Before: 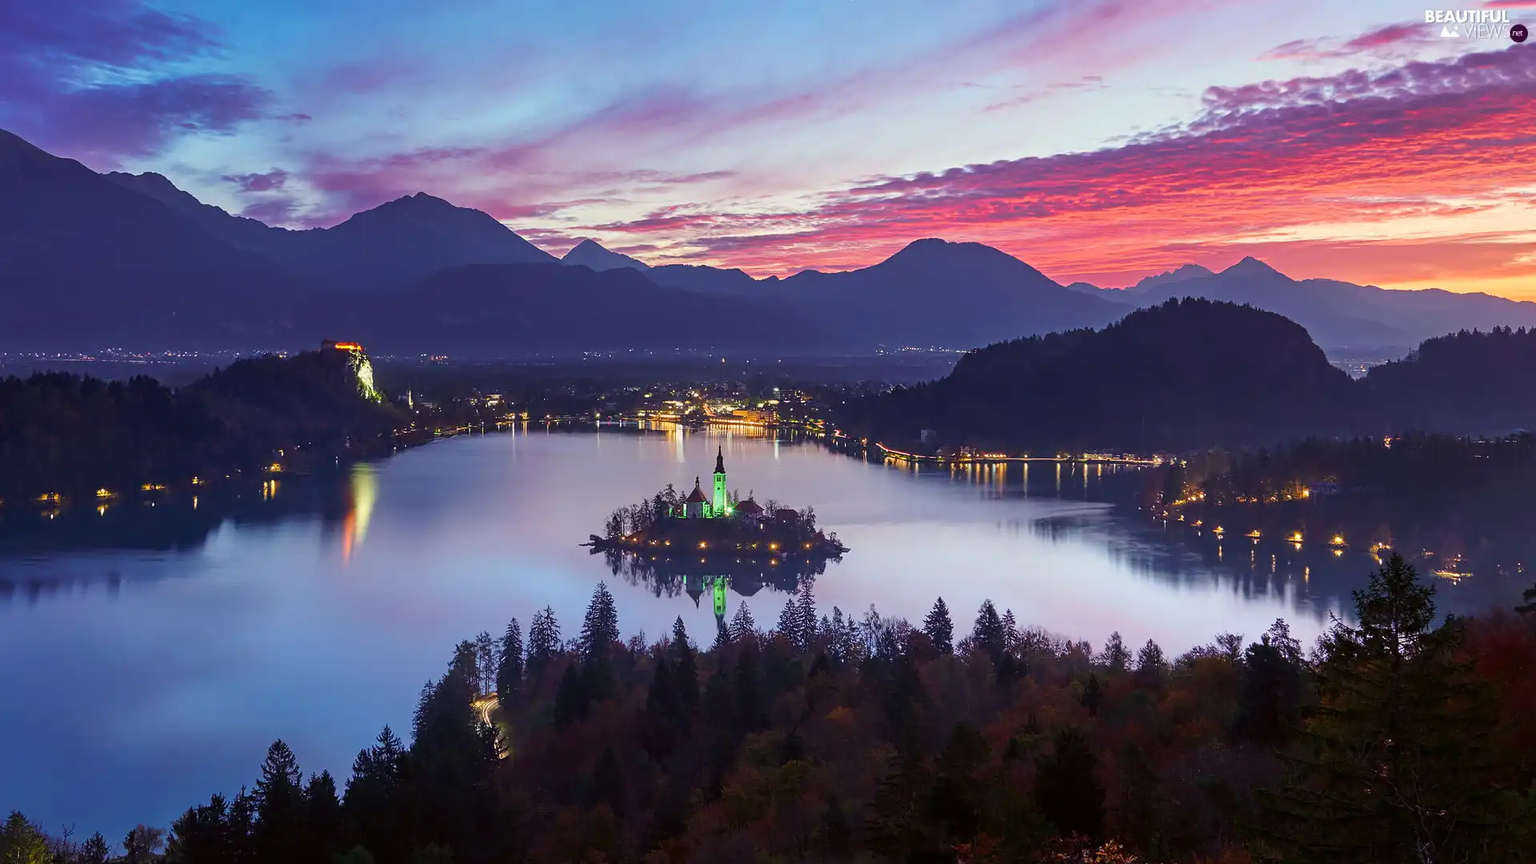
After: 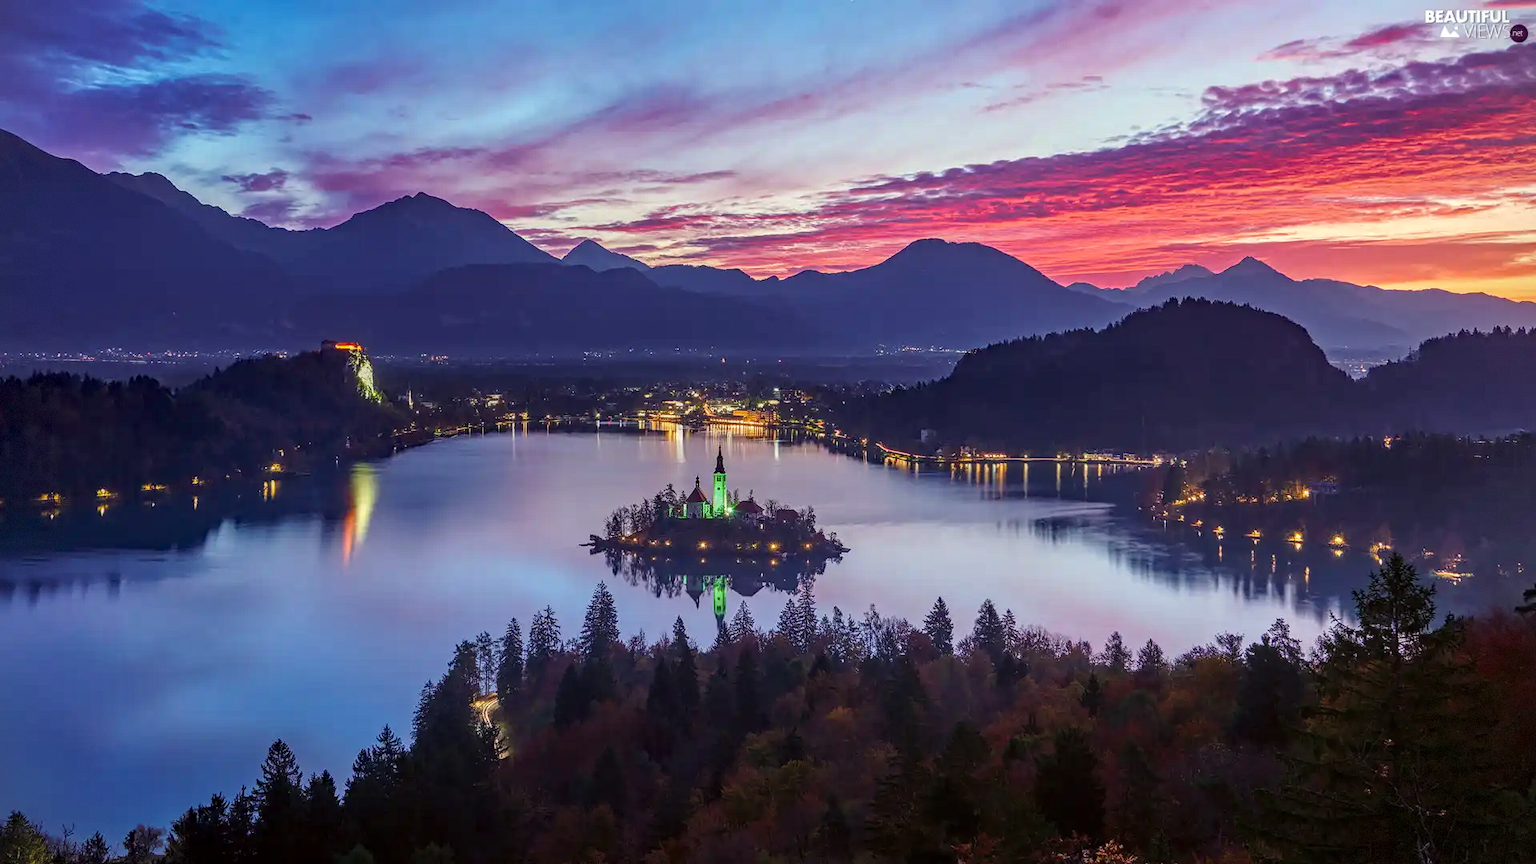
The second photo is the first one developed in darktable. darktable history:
haze removal: compatibility mode true, adaptive false
local contrast: highlights 4%, shadows 0%, detail 134%
vignetting: fall-off start 92.68%, dithering 8-bit output
